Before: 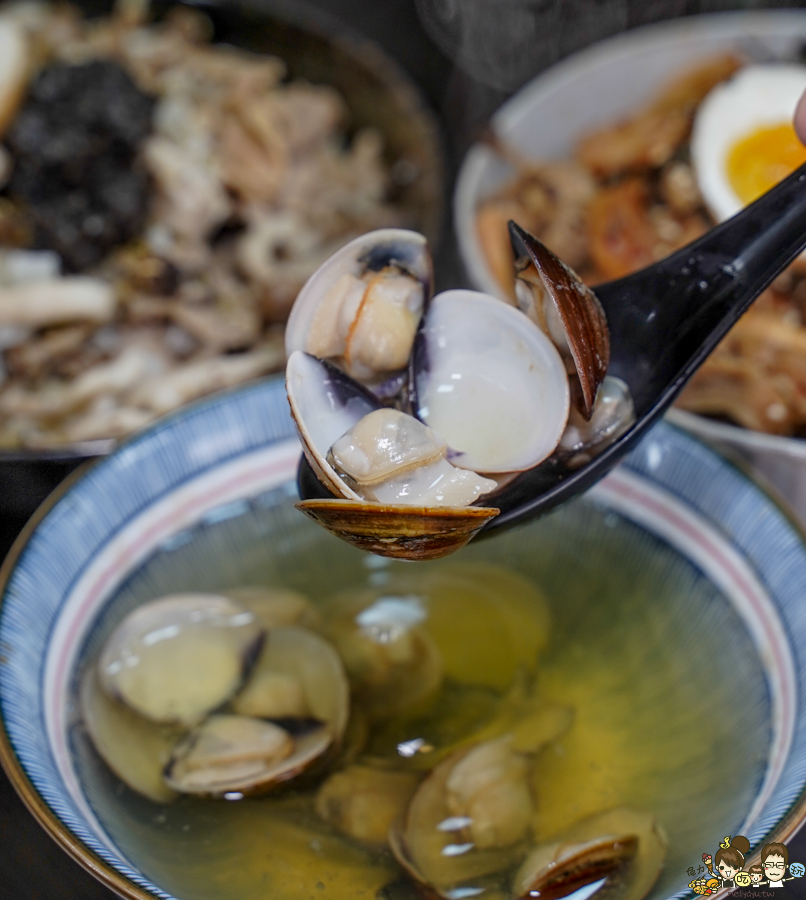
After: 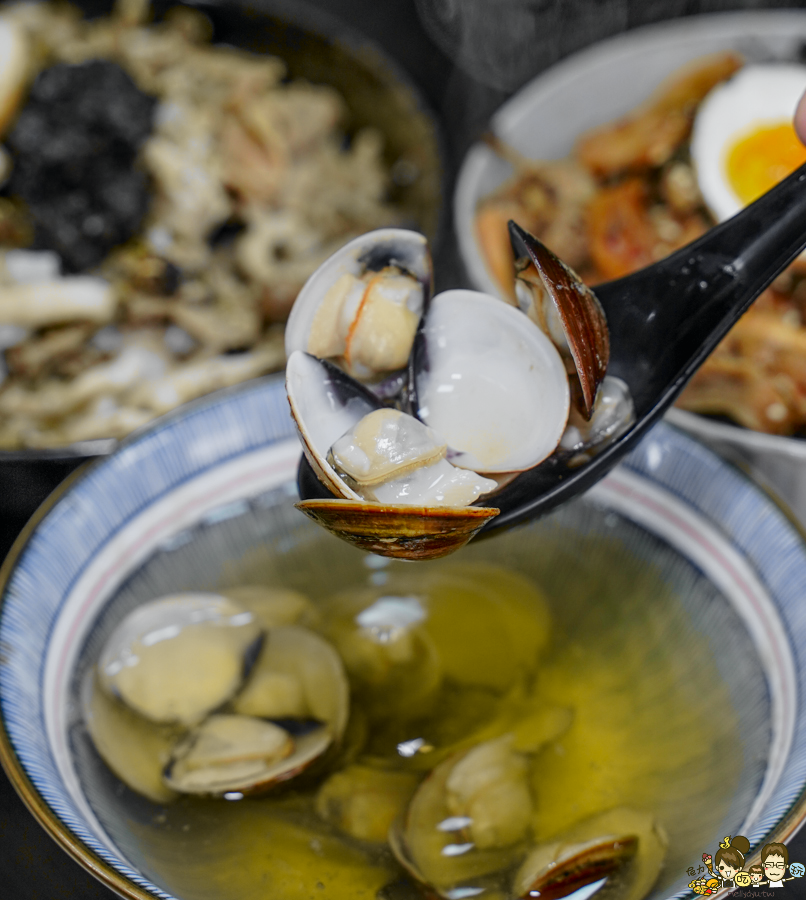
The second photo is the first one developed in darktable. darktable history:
tone curve: curves: ch0 [(0, 0) (0.071, 0.058) (0.266, 0.268) (0.498, 0.542) (0.766, 0.807) (1, 0.983)]; ch1 [(0, 0) (0.346, 0.307) (0.408, 0.387) (0.463, 0.465) (0.482, 0.493) (0.502, 0.499) (0.517, 0.502) (0.55, 0.548) (0.597, 0.61) (0.651, 0.698) (1, 1)]; ch2 [(0, 0) (0.346, 0.34) (0.434, 0.46) (0.485, 0.494) (0.5, 0.498) (0.517, 0.506) (0.526, 0.539) (0.583, 0.603) (0.625, 0.659) (1, 1)], color space Lab, independent channels, preserve colors none
local contrast: mode bilateral grid, contrast 100, coarseness 100, detail 91%, midtone range 0.2
